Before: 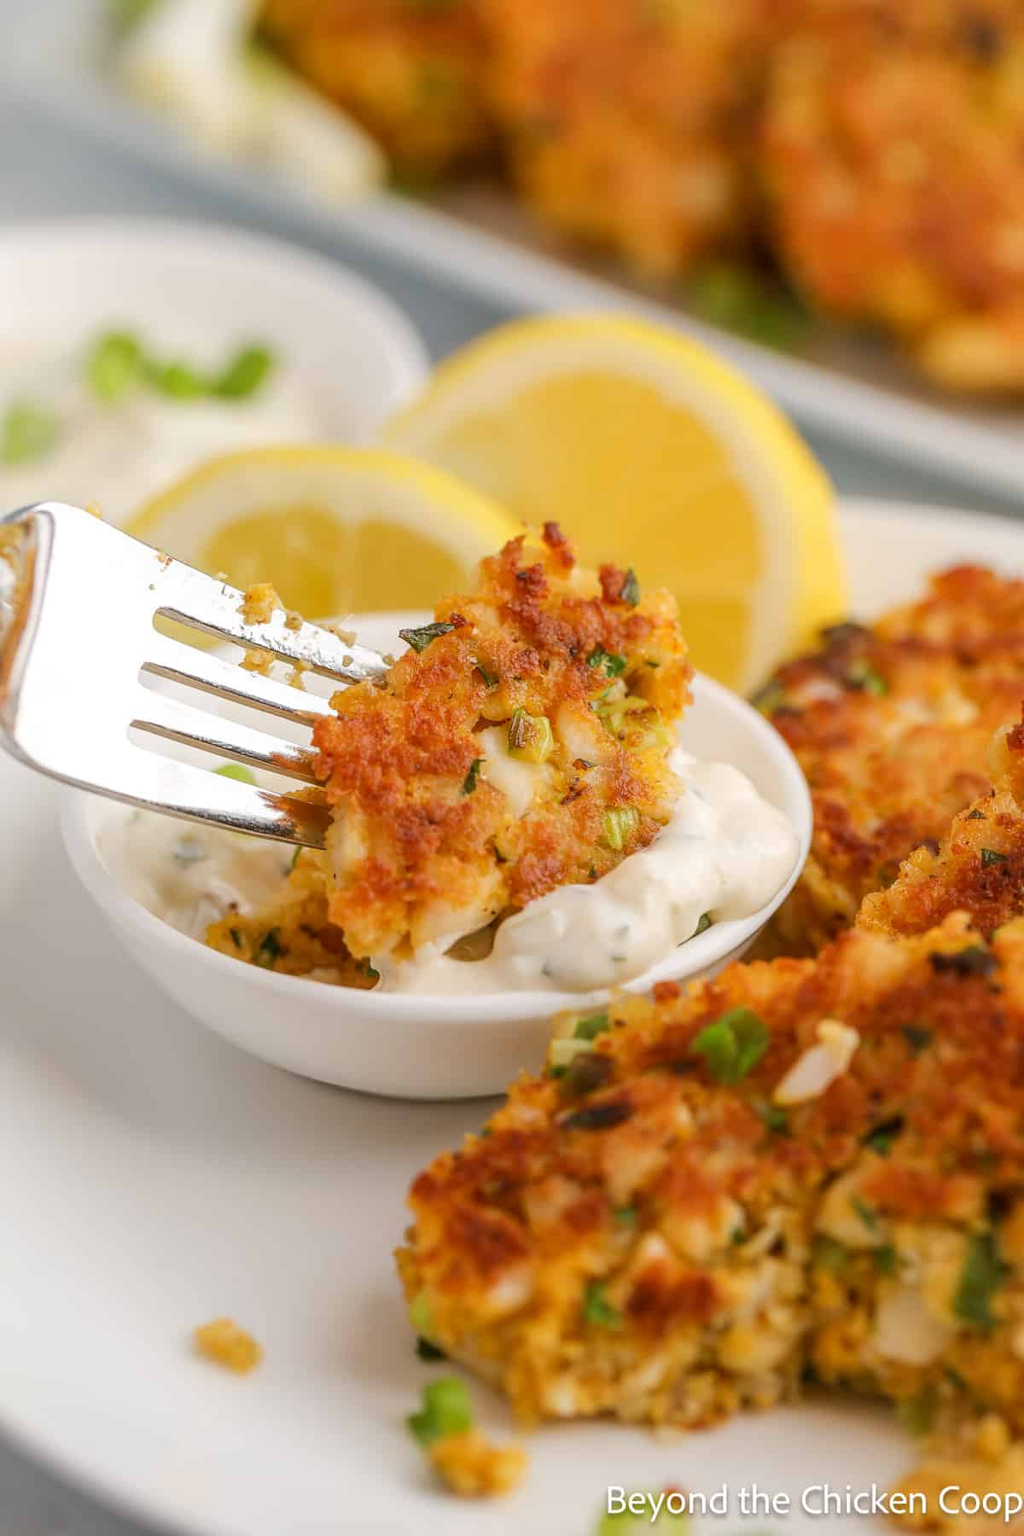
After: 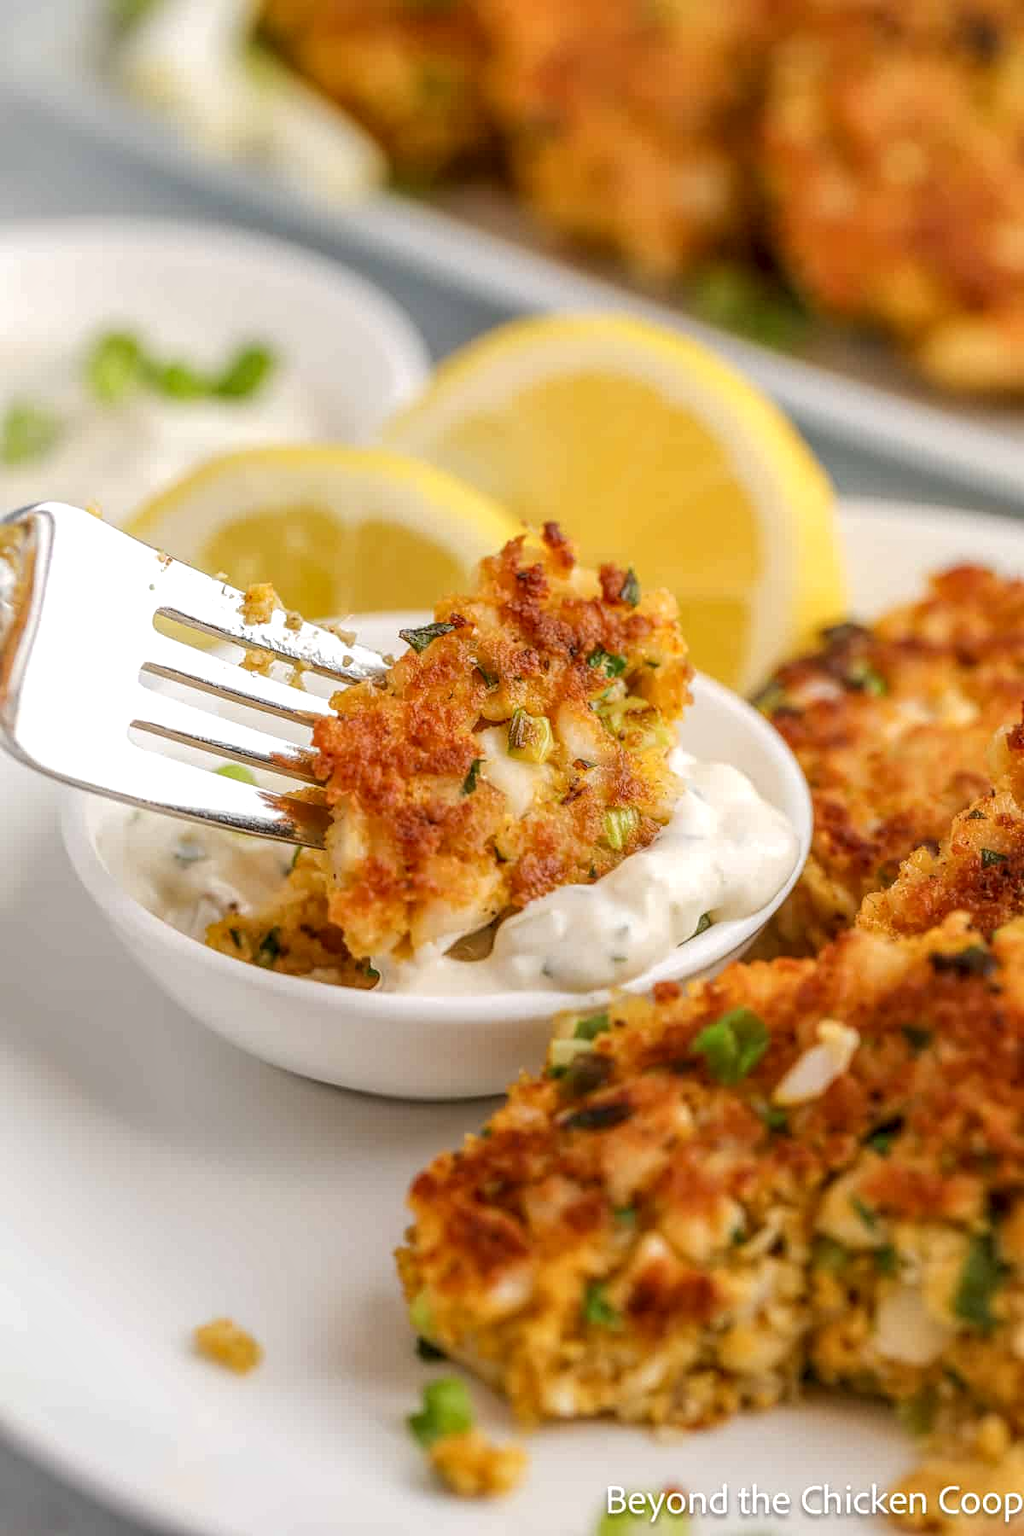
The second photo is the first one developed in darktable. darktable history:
local contrast: highlights 99%, shadows 87%, detail 160%, midtone range 0.2
